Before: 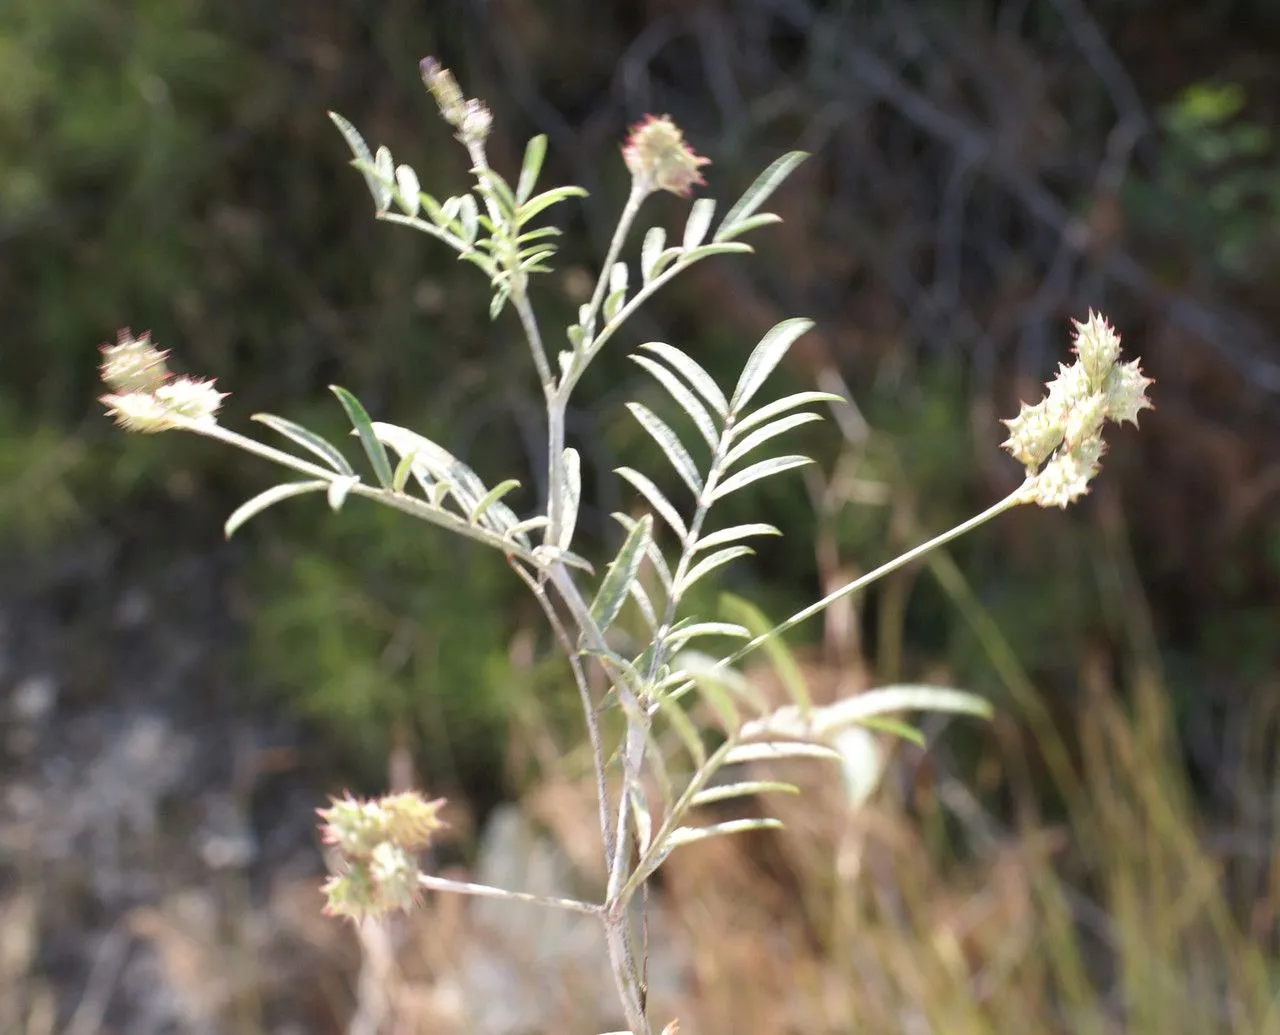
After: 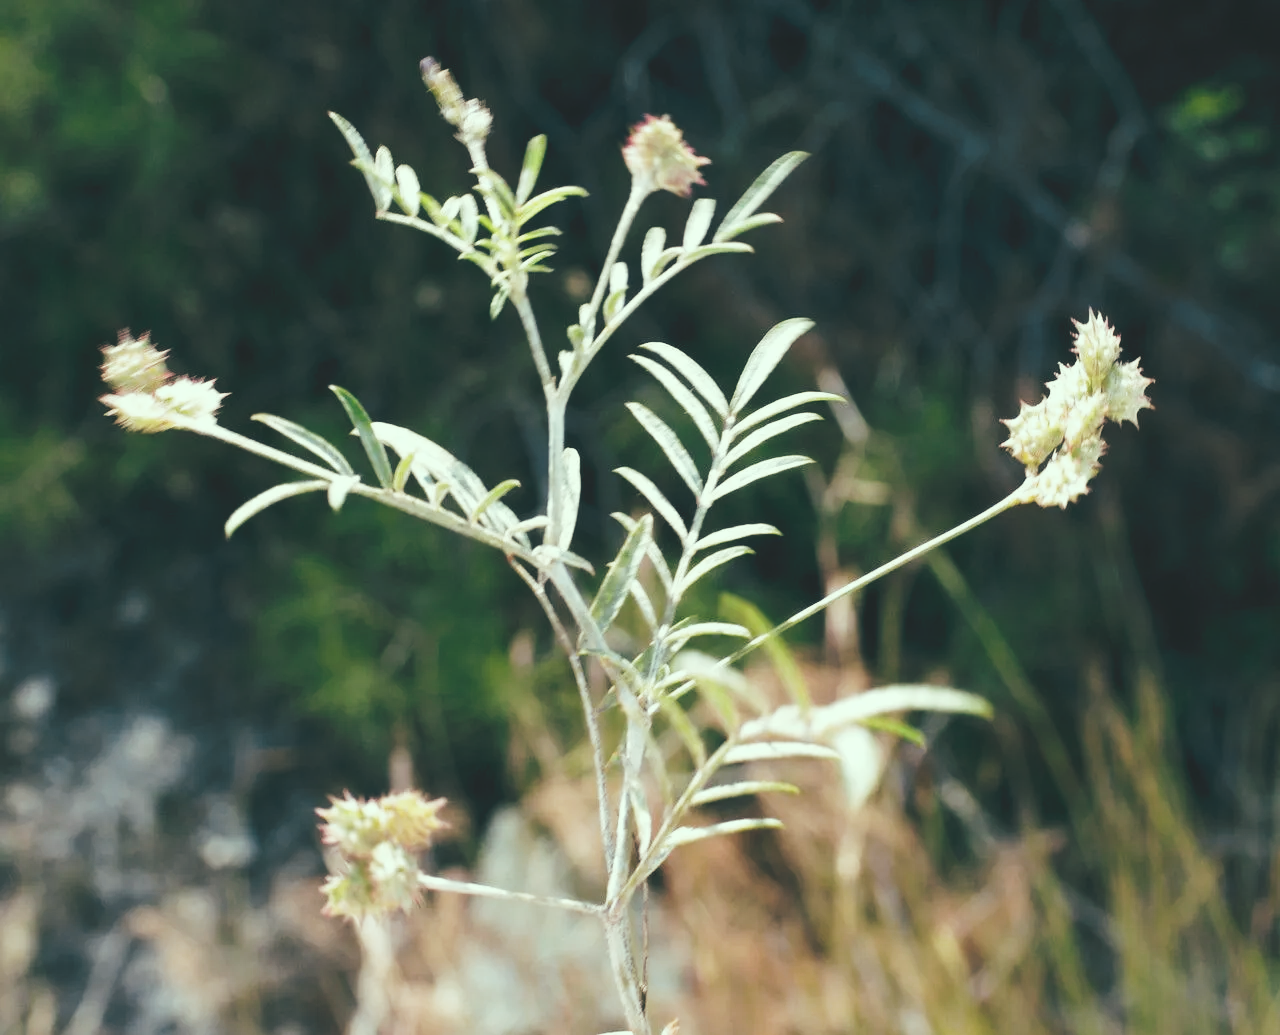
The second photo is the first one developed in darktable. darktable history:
tone curve: curves: ch0 [(0, 0) (0.003, 0.117) (0.011, 0.118) (0.025, 0.123) (0.044, 0.13) (0.069, 0.137) (0.1, 0.149) (0.136, 0.157) (0.177, 0.184) (0.224, 0.217) (0.277, 0.257) (0.335, 0.324) (0.399, 0.406) (0.468, 0.511) (0.543, 0.609) (0.623, 0.712) (0.709, 0.8) (0.801, 0.877) (0.898, 0.938) (1, 1)], preserve colors none
color look up table: target L [95.78, 90.16, 87.85, 64.99, 62.15, 57.09, 49.89, 45.49, 48.03, 36.39, 14.41, 200.41, 79.2, 74.59, 68.08, 66.08, 56.46, 49.92, 48.96, 47.26, 28.52, 22.13, 2.802, 92.85, 78.18, 82.31, 61.97, 69.45, 58.41, 74.81, 69.31, 54.64, 48.93, 49.48, 57.79, 45.65, 34.71, 35.25, 33.09, 39.79, 7.997, 5.429, 91.89, 91.43, 72.09, 67.27, 47.5, 42.05, 20.64], target a [-12.93, -36.5, -48.12, -45.41, -16, -46.06, -19.92, -33.09, -30.04, -19.81, -32.99, 0, -5.621, 16.35, 23.23, 23.37, 41.5, 63.8, 6.208, 51.97, 12.88, 26.91, -7.212, -10.49, 13.96, -0.697, -9.485, 31.63, 5.075, 14.8, -15.22, 45.58, 32.14, 7.059, 1.906, 27.93, -6.252, 22.7, 21.09, 5.348, -16.31, -15.44, -48.76, -33.38, -42.34, -18.16, -22.48, -11.4, -20.15], target b [12.58, 69.5, 26.34, 30.69, 31.12, 45.44, 42.02, 26.74, 11.64, 28.58, 5.297, 0, 57.97, 12.39, 32.54, 52.5, 16.63, 18.2, 18.85, 38.87, 21.46, 11.94, -8.591, 4.753, -3.194, -10.88, -20.38, -20.04, -5.492, -21.39, -28.84, -8.392, -18.1, -25.55, -48.43, -40.56, -1.059, -1.027, -29.62, -45.41, -25.84, -8.06, 4.537, 5.475, -11.97, 1.336, -6.153, -20.7, -10.22], num patches 49
